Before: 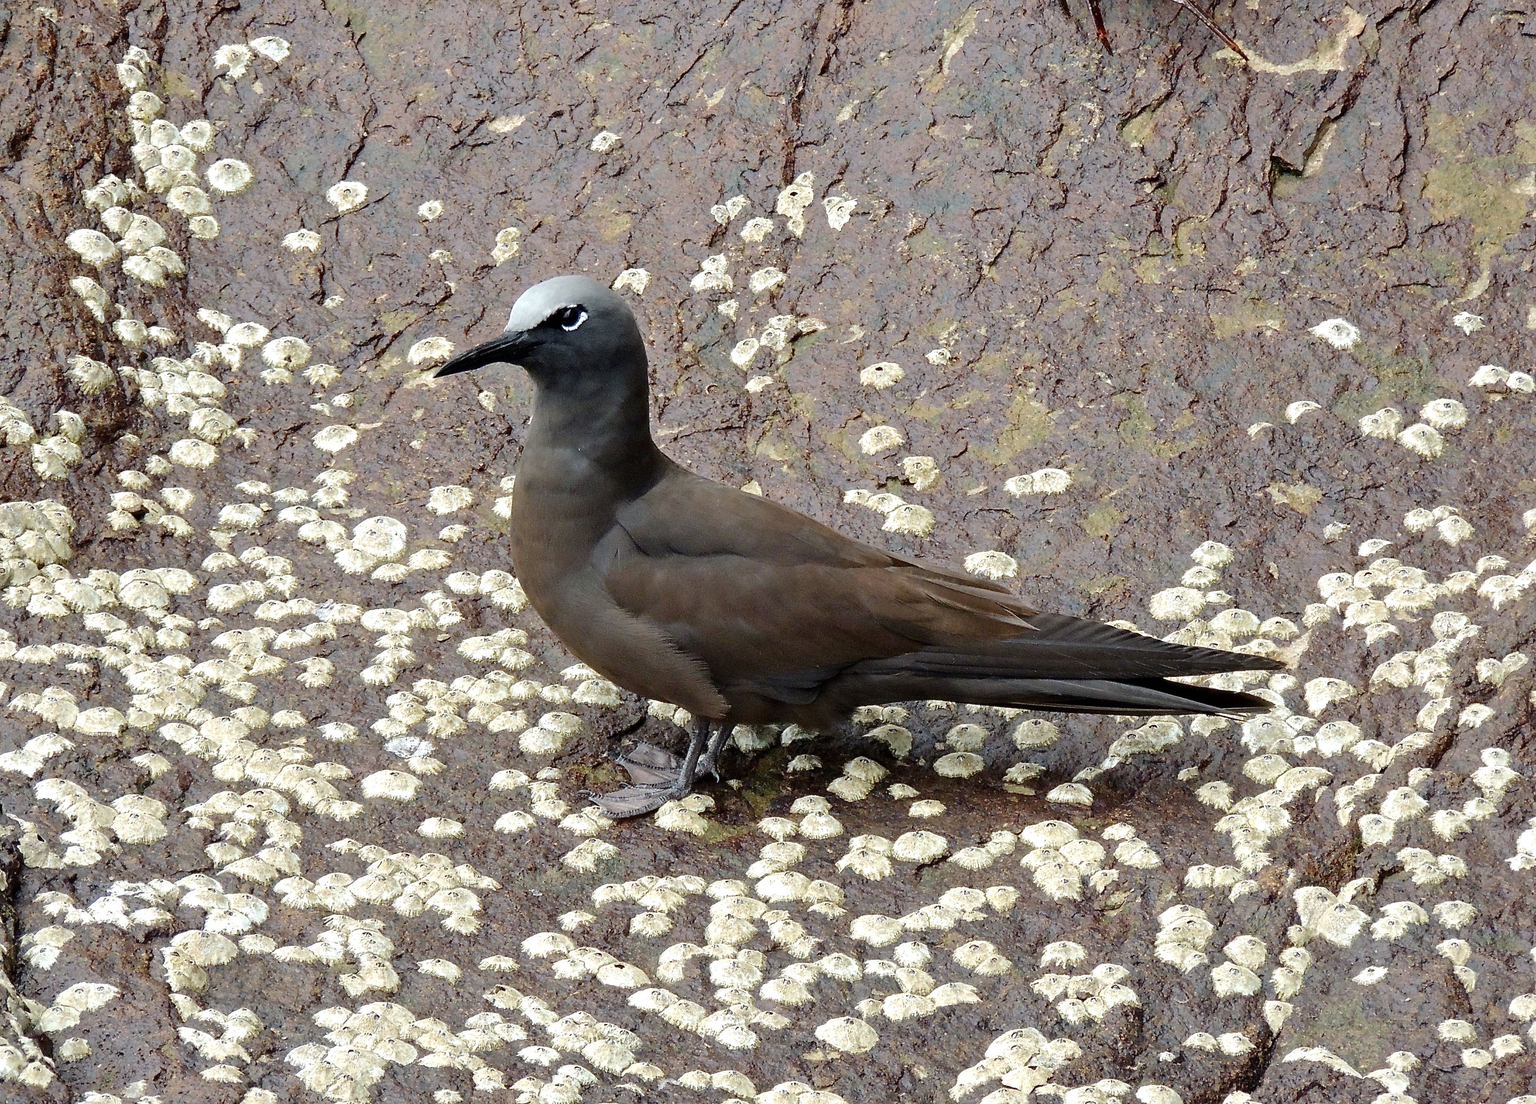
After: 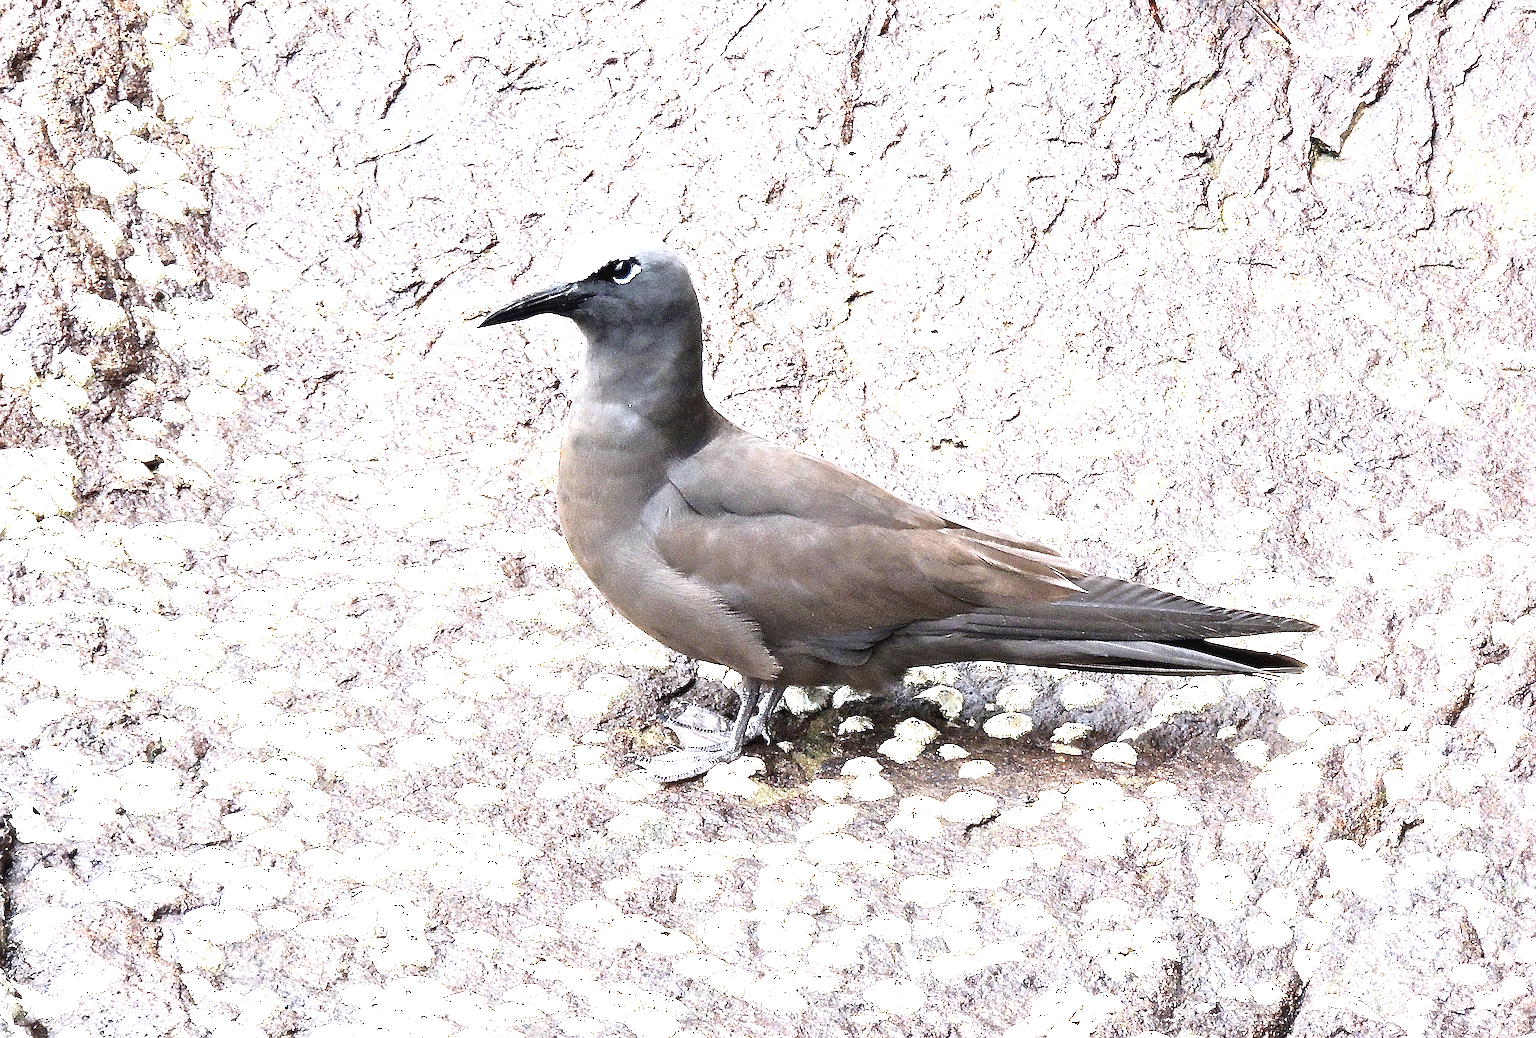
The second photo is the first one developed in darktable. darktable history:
grain: coarseness 0.09 ISO
contrast brightness saturation: contrast -0.05, saturation -0.41
white balance: red 1.004, blue 1.096
sharpen: on, module defaults
rotate and perspective: rotation 0.679°, lens shift (horizontal) 0.136, crop left 0.009, crop right 0.991, crop top 0.078, crop bottom 0.95
exposure: exposure 2.207 EV, compensate highlight preservation false
tone equalizer: -8 EV -1.84 EV, -7 EV -1.16 EV, -6 EV -1.62 EV, smoothing diameter 25%, edges refinement/feathering 10, preserve details guided filter
